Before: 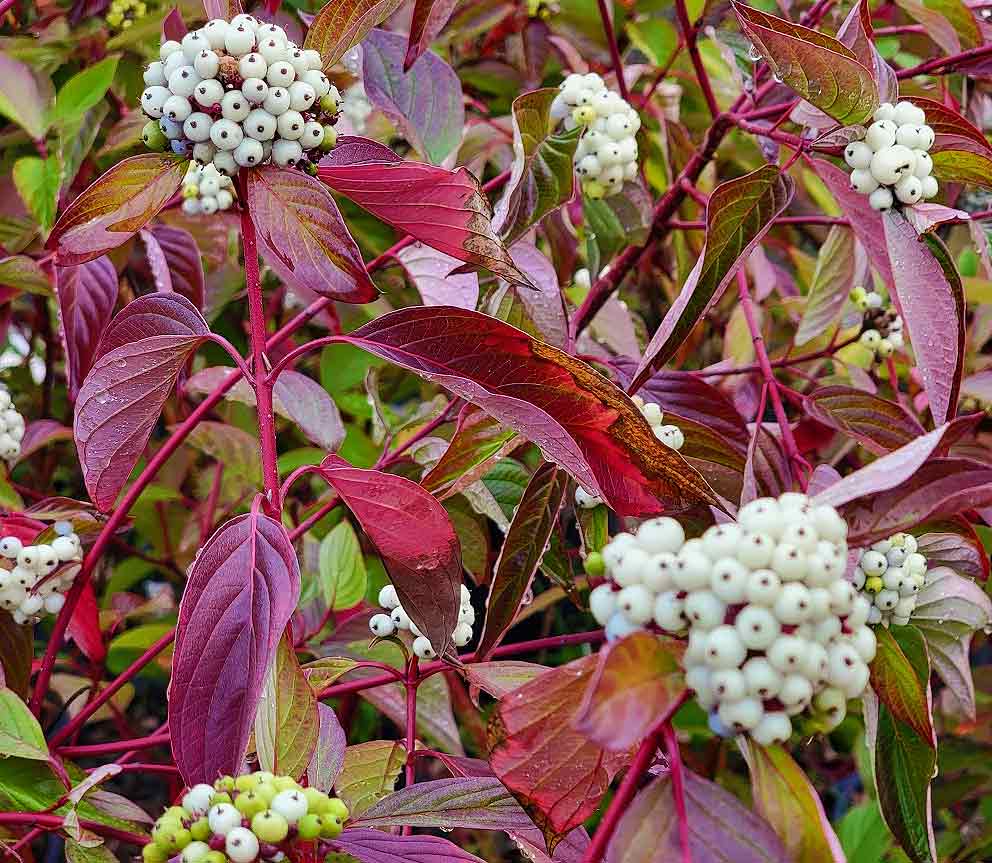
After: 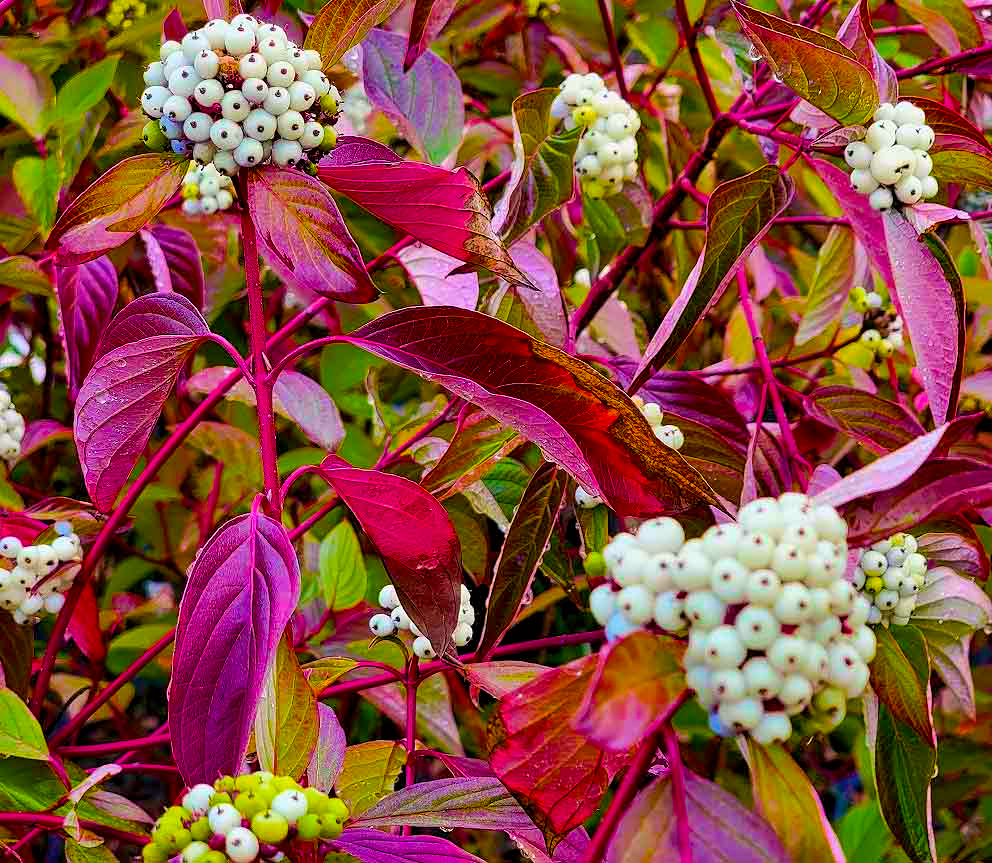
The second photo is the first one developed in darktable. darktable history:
color balance rgb: global offset › luminance -0.353%, perceptual saturation grading › global saturation 73.964%, perceptual saturation grading › shadows -30.051%, global vibrance 40.631%
color correction: highlights a* 2.98, highlights b* -1.3, shadows a* -0.074, shadows b* 2.57, saturation 0.979
